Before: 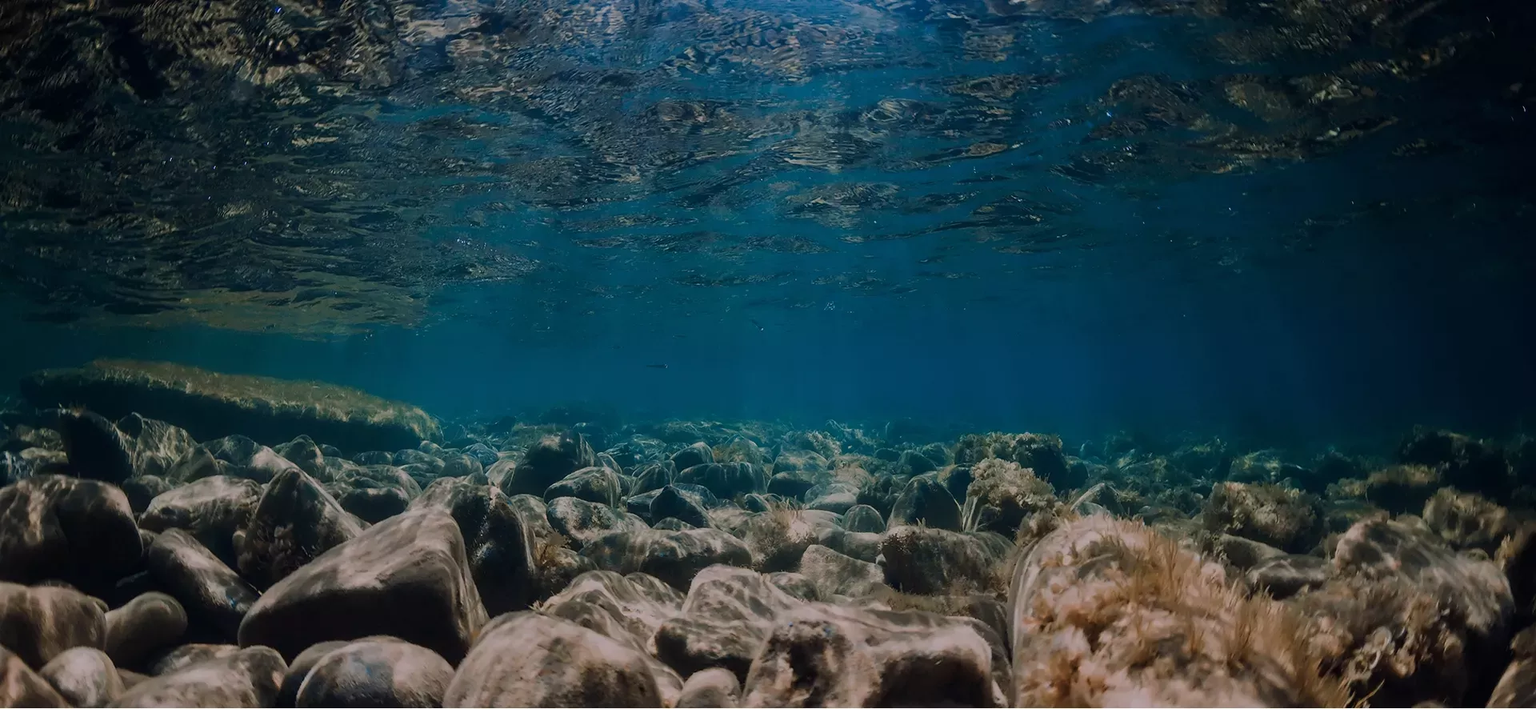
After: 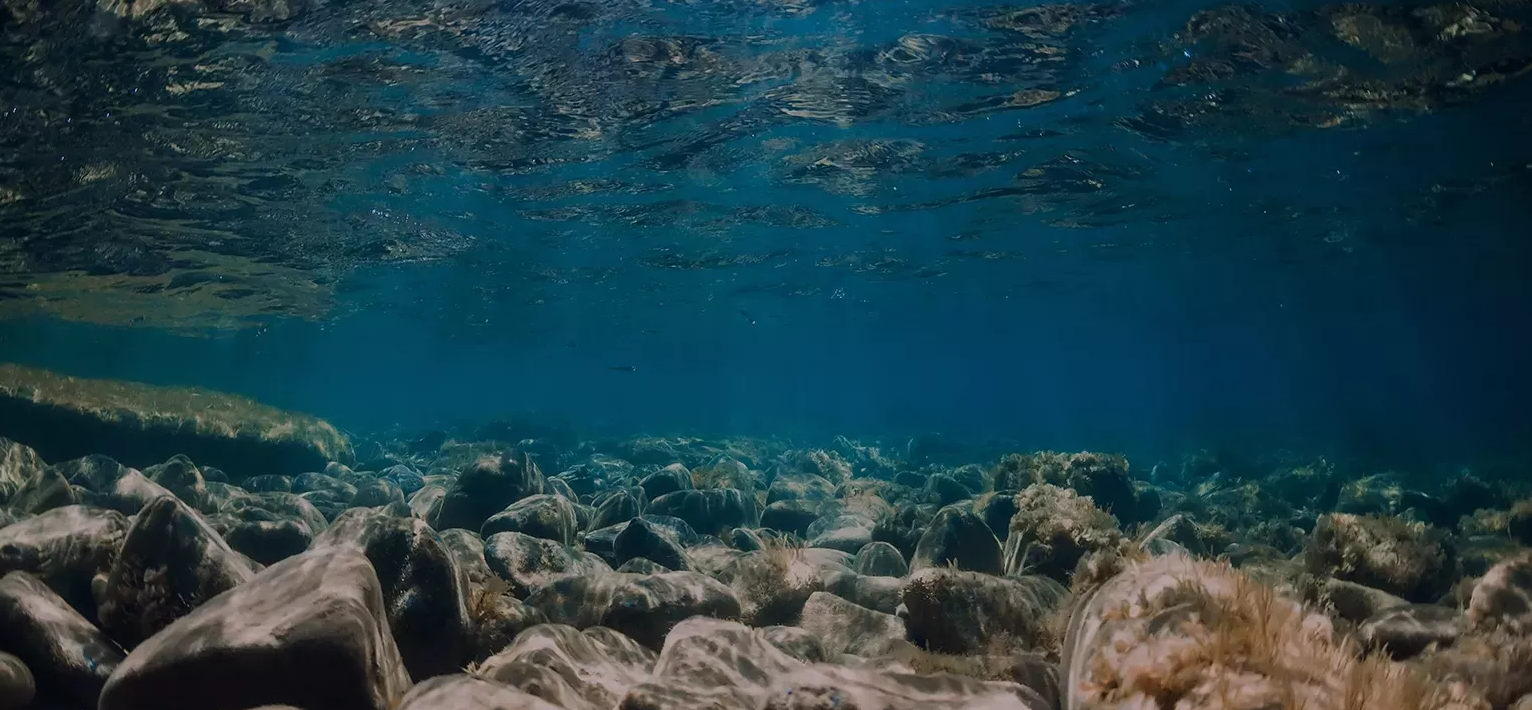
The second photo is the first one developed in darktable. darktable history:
crop and rotate: left 10.382%, top 10.072%, right 9.824%, bottom 9.735%
